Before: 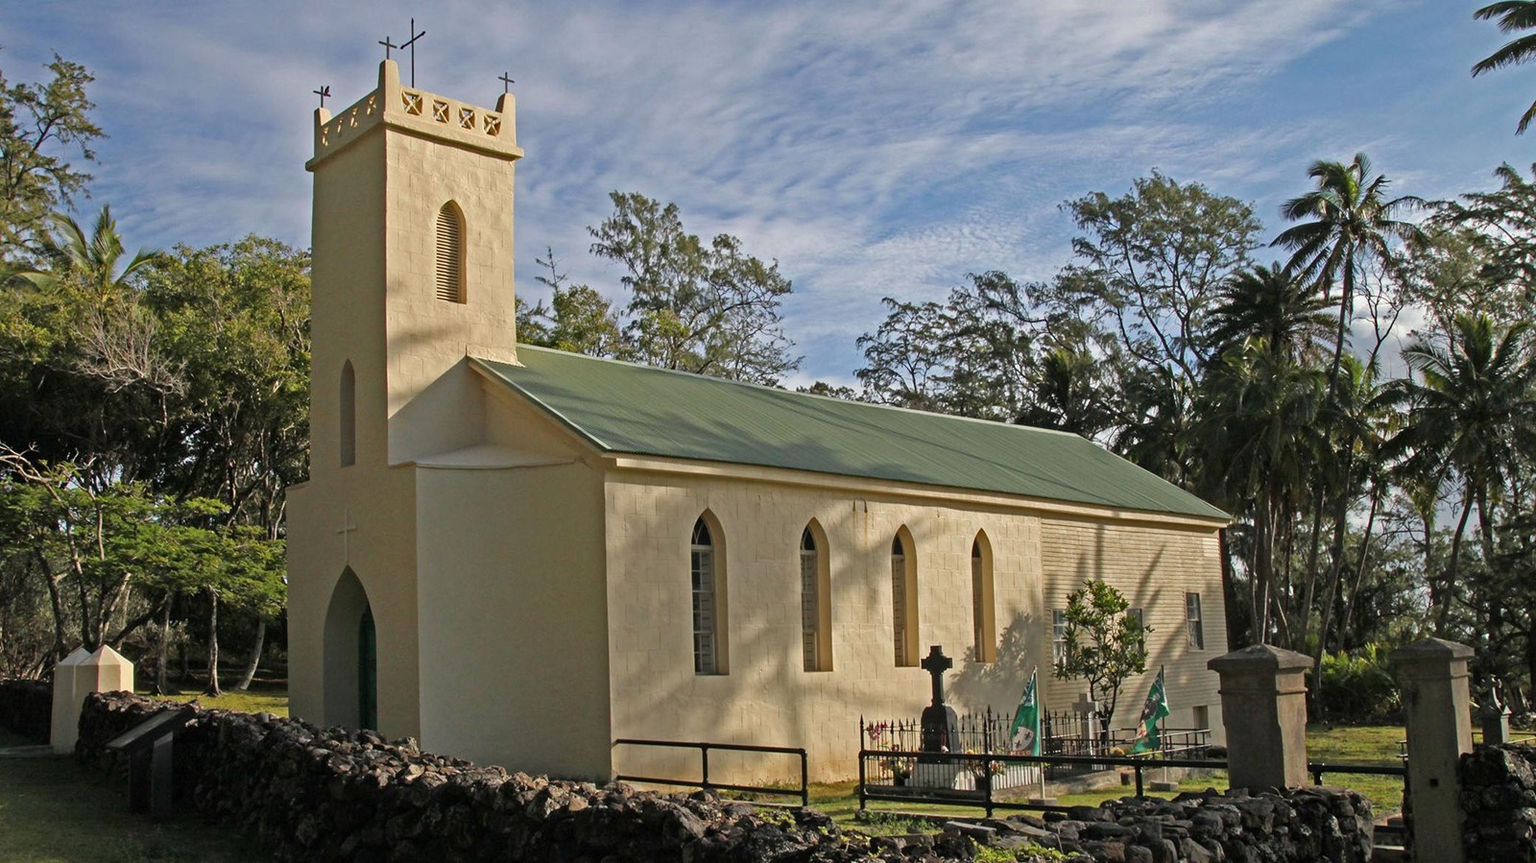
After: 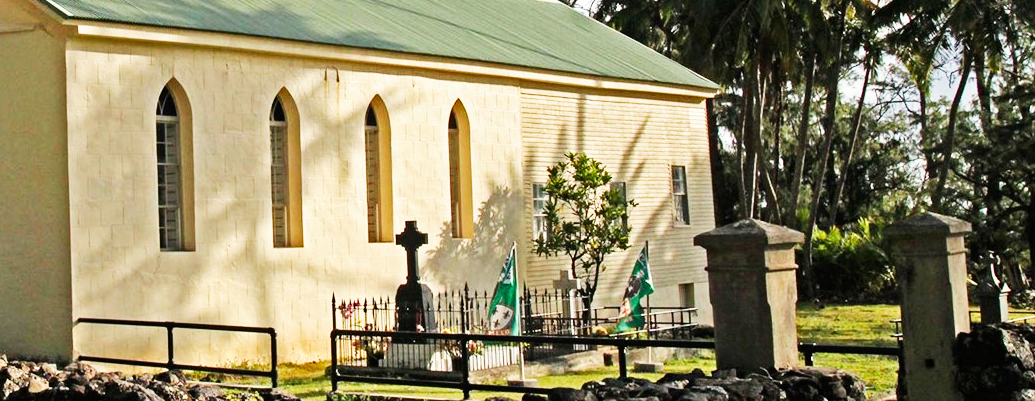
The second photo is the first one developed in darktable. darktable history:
crop and rotate: left 35.291%, top 50.473%, bottom 4.836%
base curve: curves: ch0 [(0, 0) (0.007, 0.004) (0.027, 0.03) (0.046, 0.07) (0.207, 0.54) (0.442, 0.872) (0.673, 0.972) (1, 1)], preserve colors none
